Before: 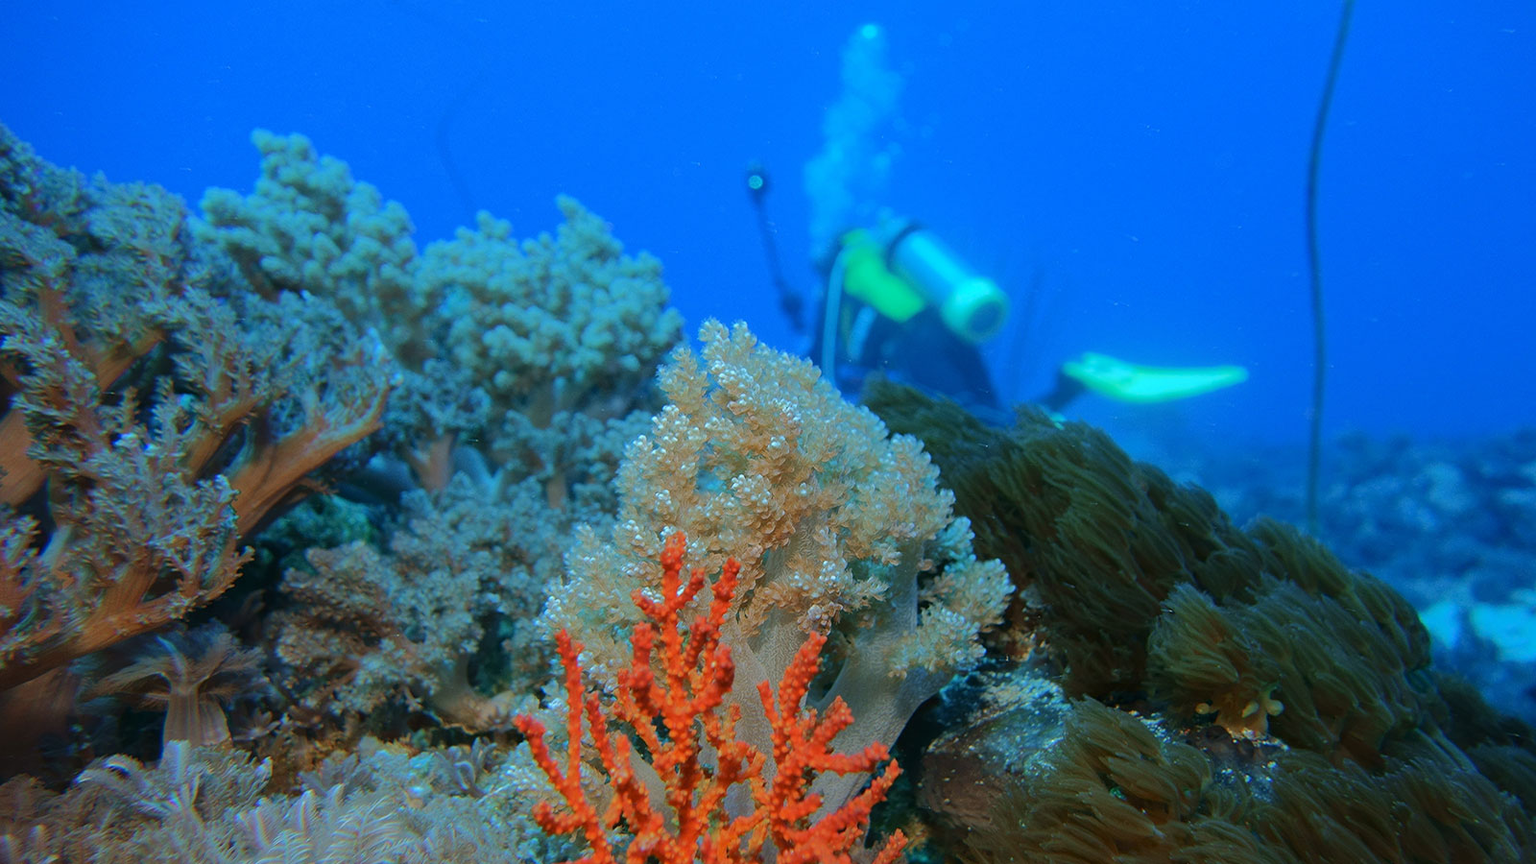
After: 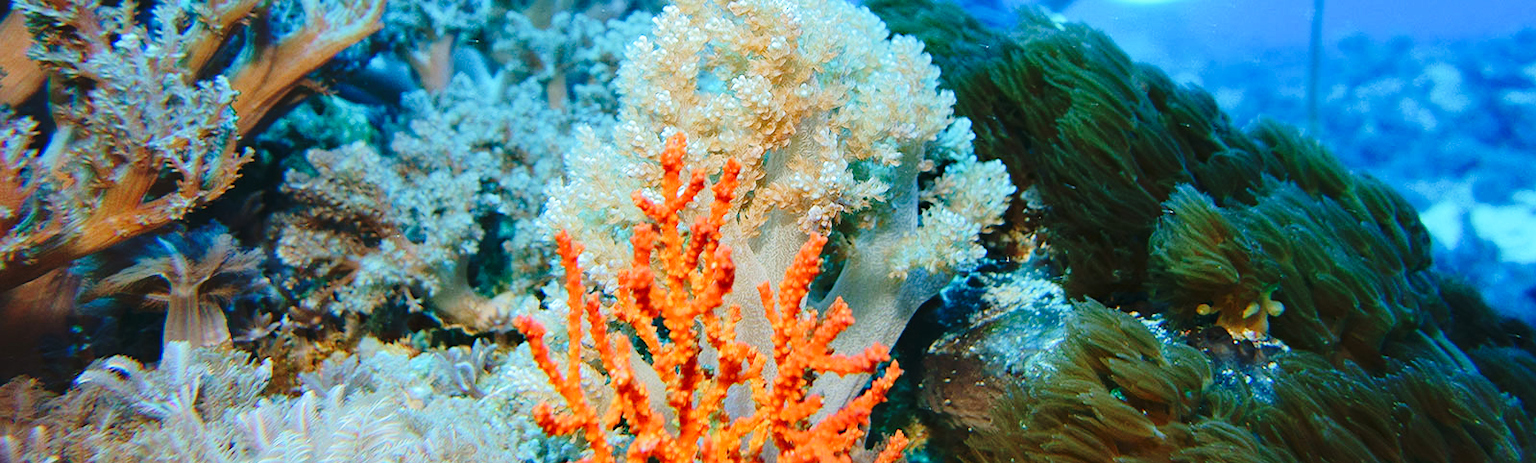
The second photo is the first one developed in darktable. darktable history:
exposure: exposure -0.04 EV, compensate highlight preservation false
crop and rotate: top 46.237%
base curve: curves: ch0 [(0, 0) (0.028, 0.03) (0.105, 0.232) (0.387, 0.748) (0.754, 0.968) (1, 1)], fusion 1, exposure shift 0.576, preserve colors none
color balance rgb: on, module defaults
